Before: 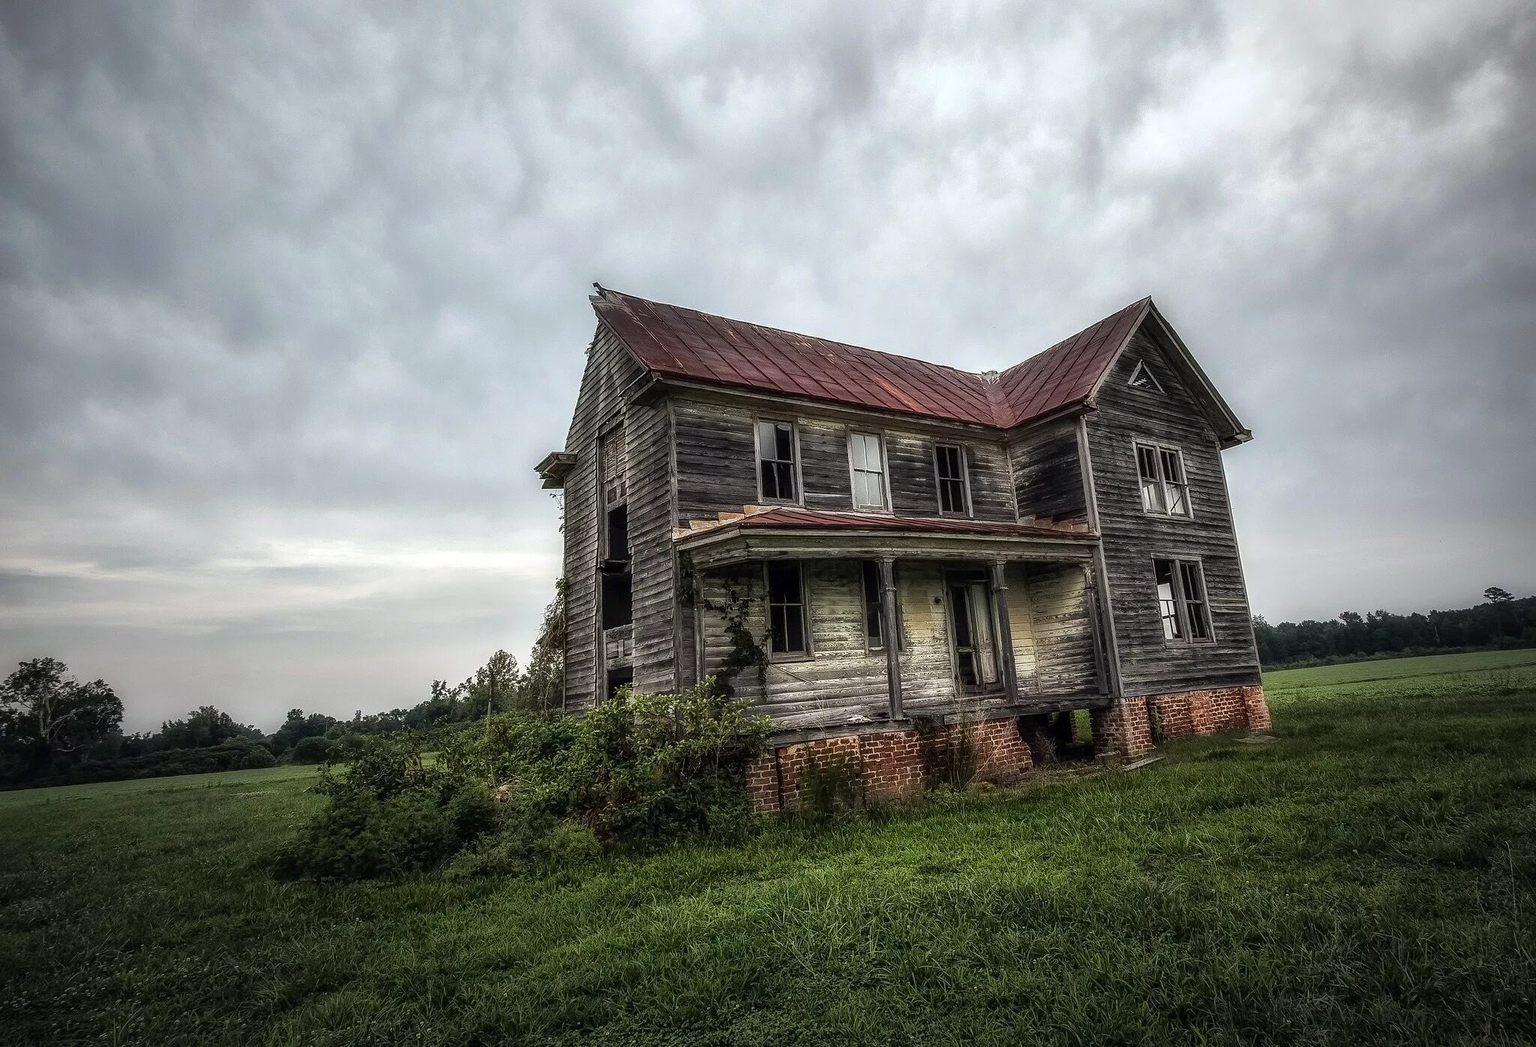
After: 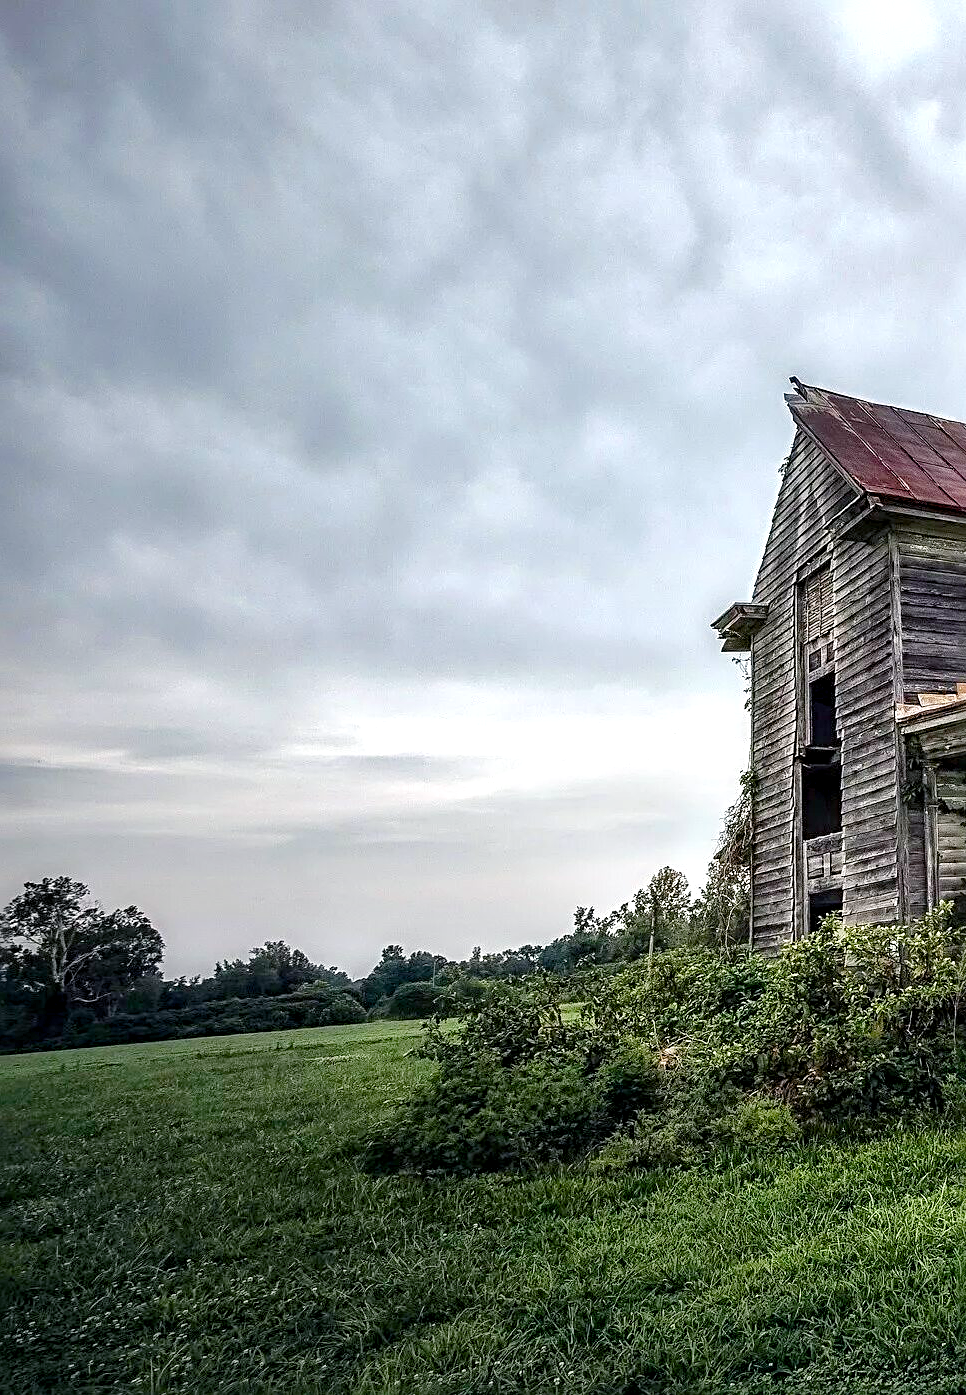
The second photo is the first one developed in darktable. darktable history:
tone equalizer: -8 EV 1.03 EV, -7 EV 1.01 EV, -6 EV 1.03 EV, -5 EV 1.02 EV, -4 EV 0.995 EV, -3 EV 0.742 EV, -2 EV 0.51 EV, -1 EV 0.252 EV, edges refinement/feathering 500, mask exposure compensation -1.57 EV, preserve details no
sharpen: radius 3.997
shadows and highlights: shadows 20.99, highlights -37.17, soften with gaussian
crop and rotate: left 0.057%, top 0%, right 52.741%
color balance rgb: power › chroma 1.022%, power › hue 253.74°, global offset › luminance -0.482%, perceptual saturation grading › global saturation 20%, perceptual saturation grading › highlights -25.652%, perceptual saturation grading › shadows 24.427%, global vibrance 5.663%, contrast 3.091%
